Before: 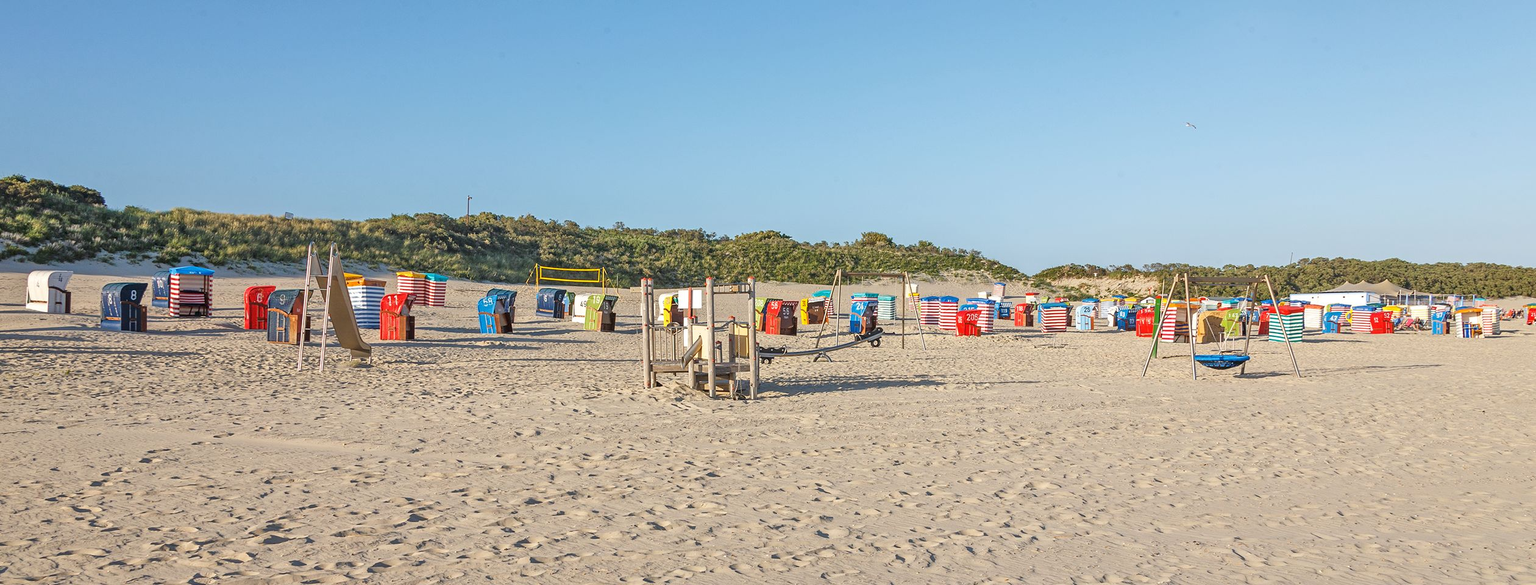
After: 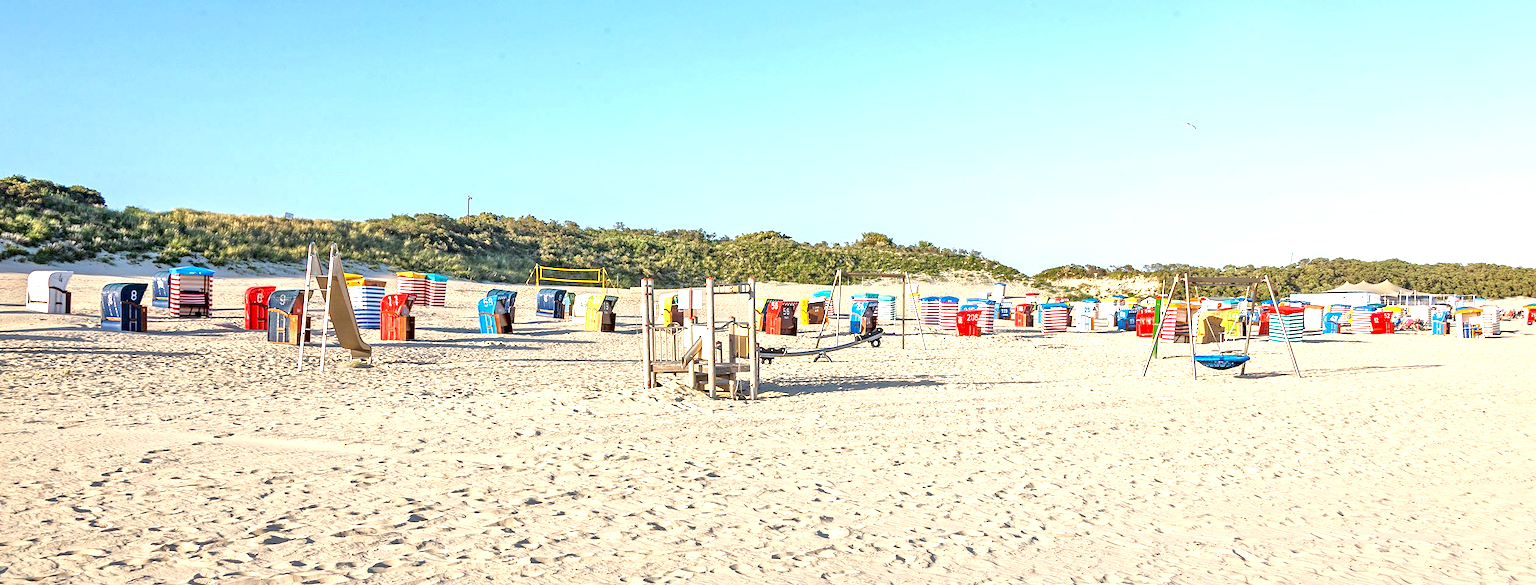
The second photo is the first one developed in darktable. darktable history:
local contrast: mode bilateral grid, contrast 20, coarseness 50, detail 141%, midtone range 0.2
exposure: black level correction 0.01, exposure 1 EV, compensate highlight preservation false
